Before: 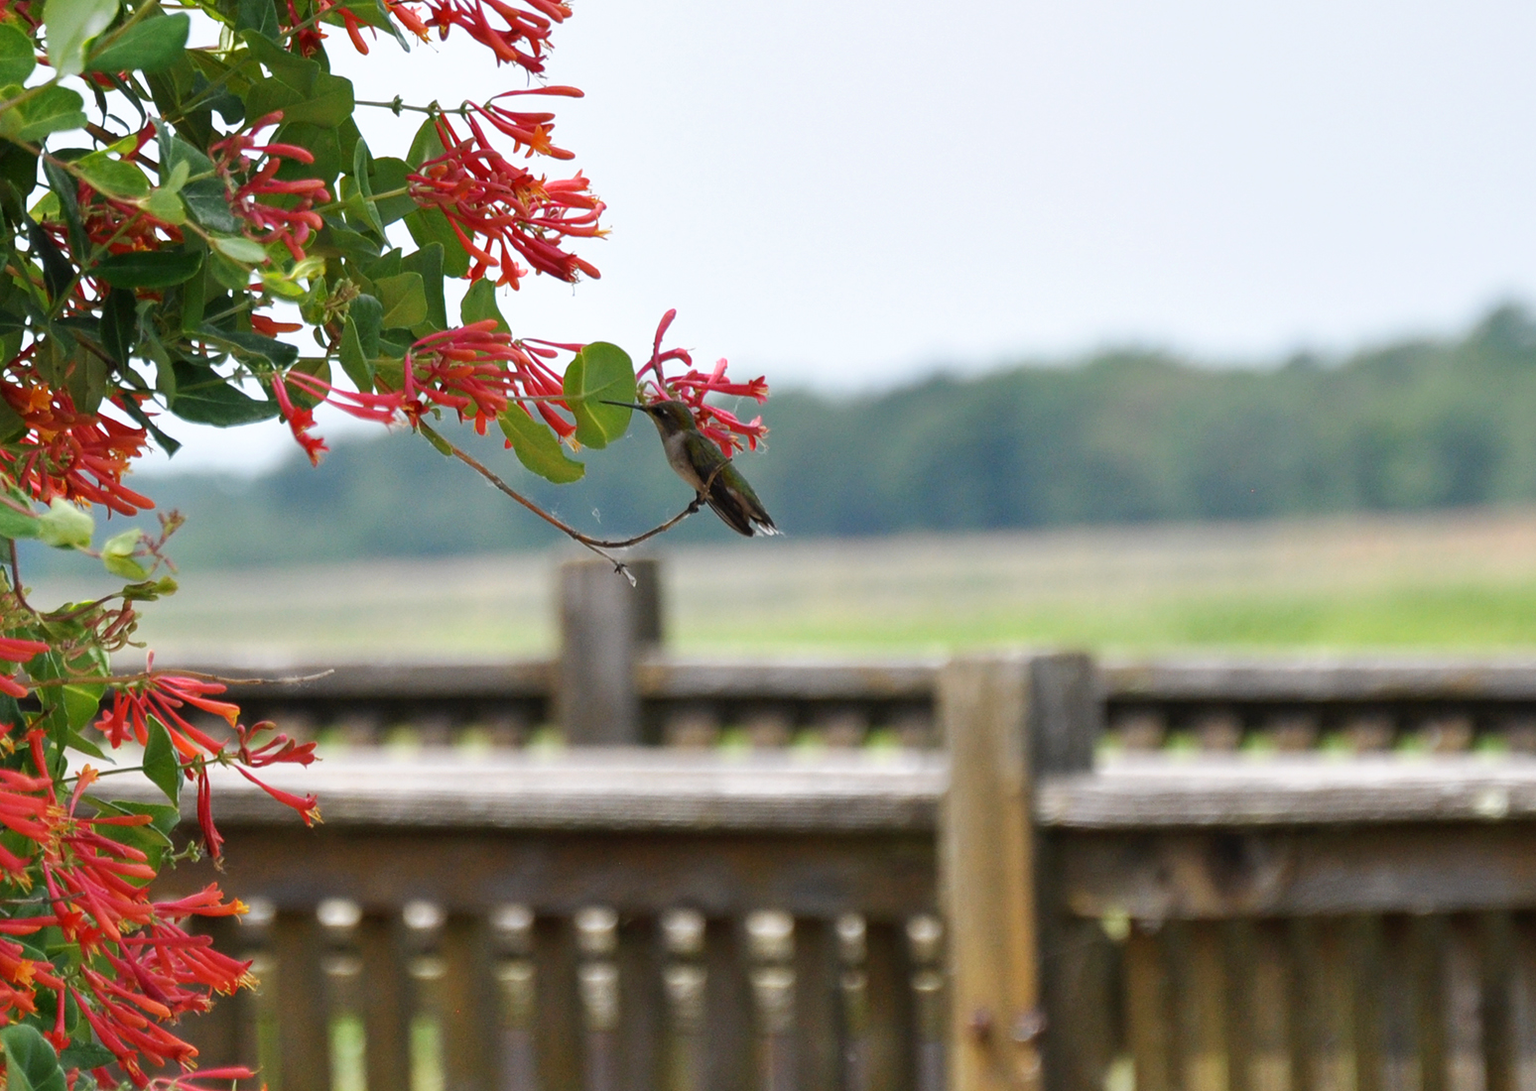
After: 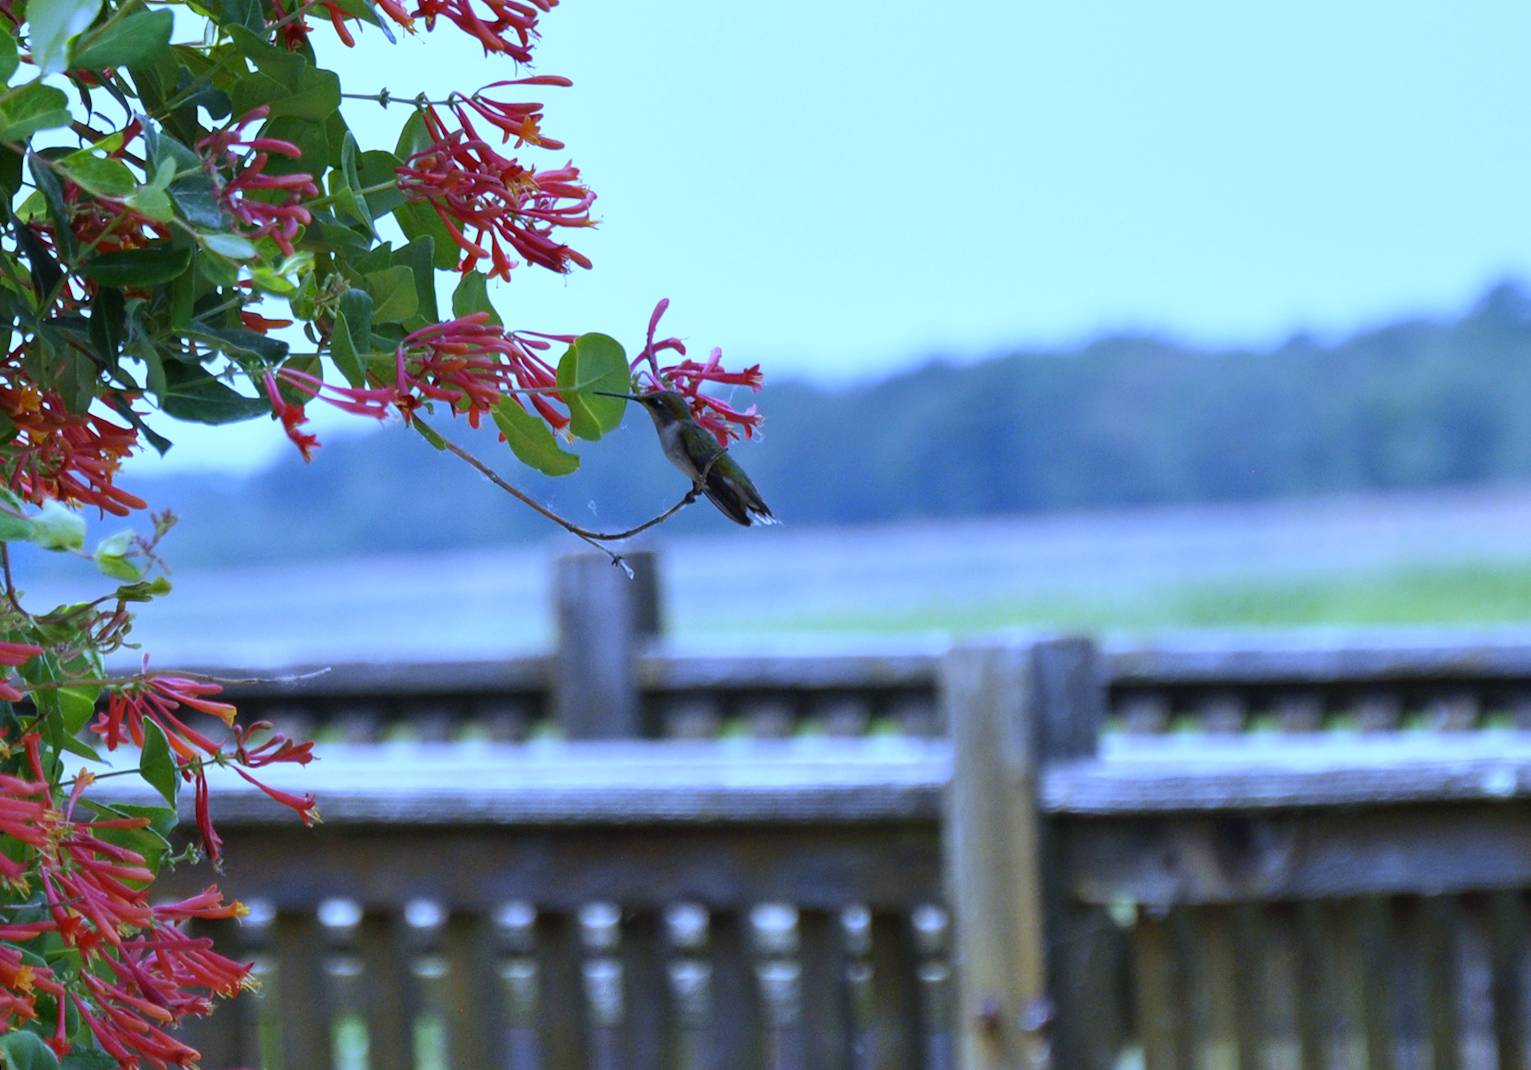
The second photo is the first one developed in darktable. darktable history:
rotate and perspective: rotation -1°, crop left 0.011, crop right 0.989, crop top 0.025, crop bottom 0.975
white balance: red 0.766, blue 1.537
